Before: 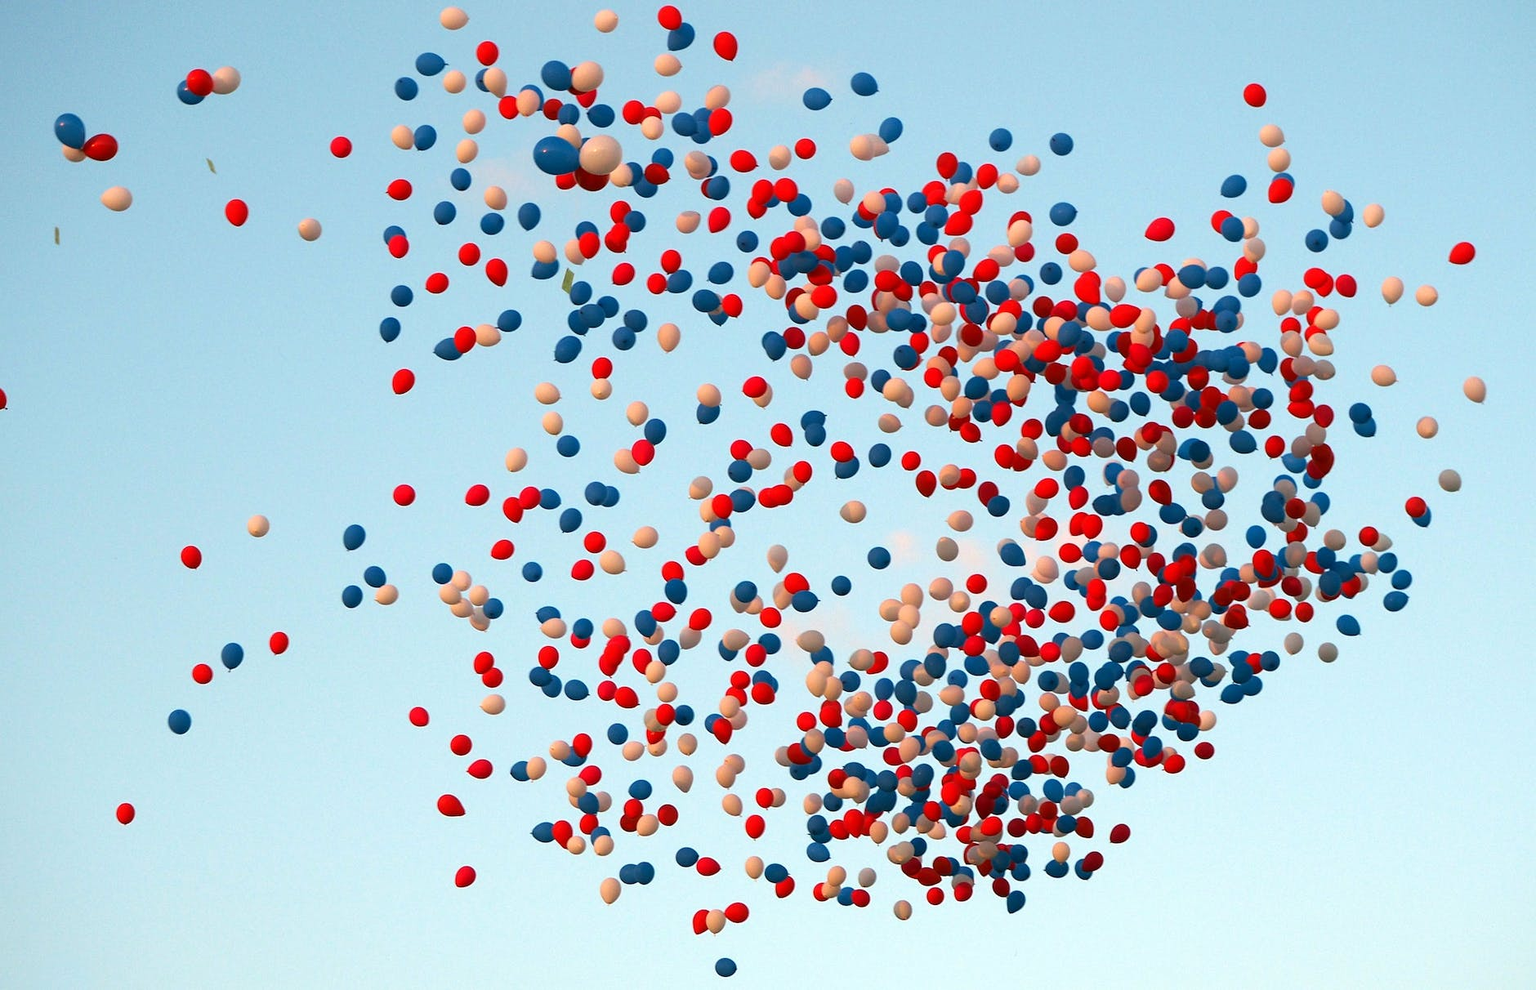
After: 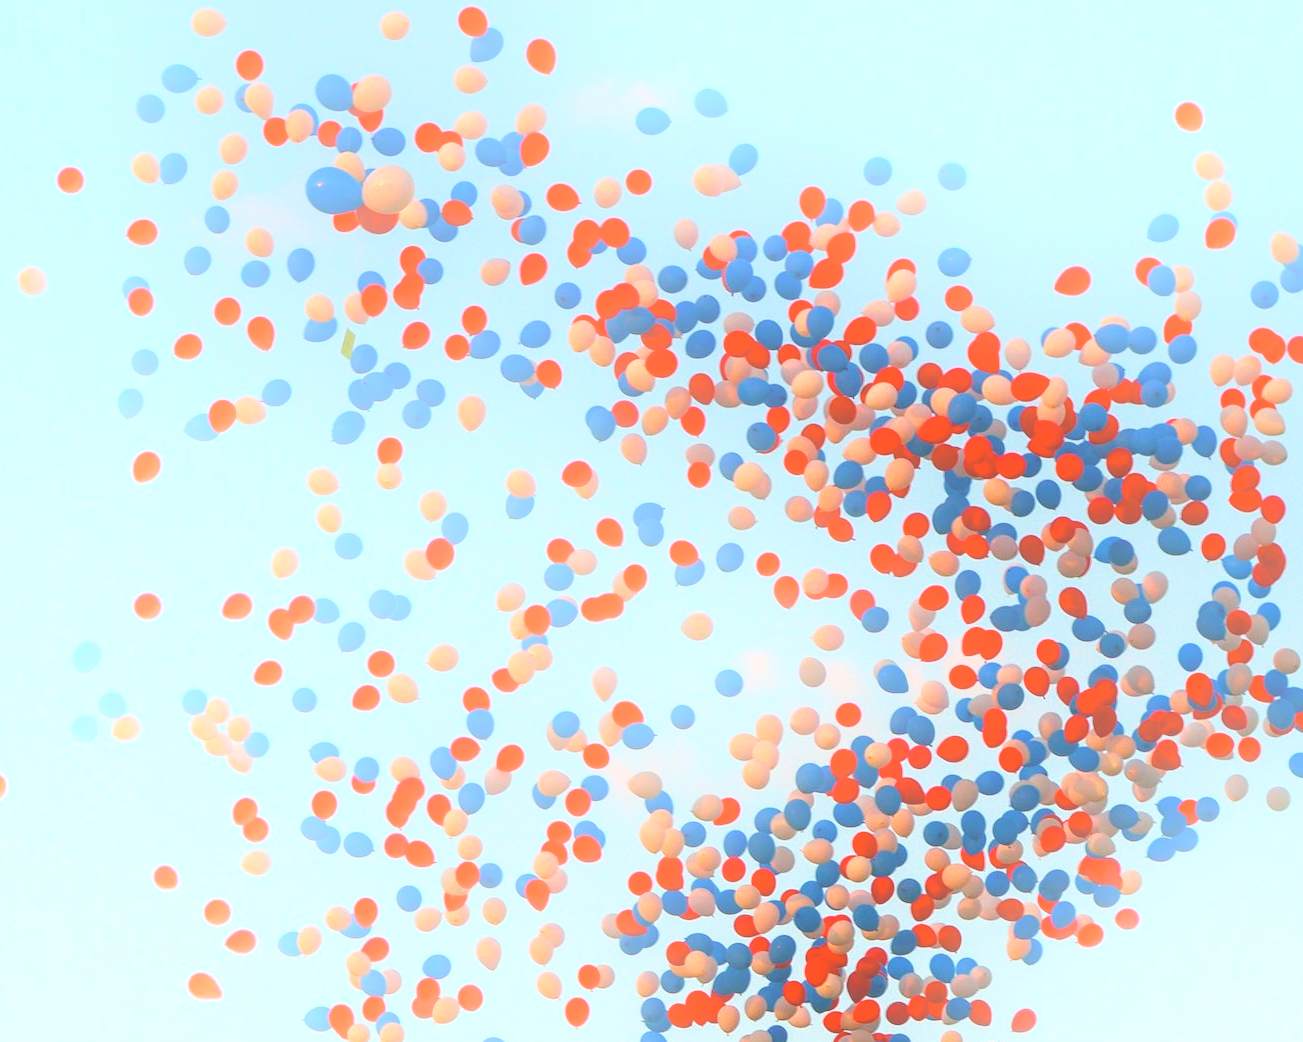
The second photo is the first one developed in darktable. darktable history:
local contrast: detail 110%
crop: left 18.479%, right 12.2%, bottom 13.971%
bloom: on, module defaults
color balance rgb: perceptual saturation grading › global saturation 20%, perceptual saturation grading › highlights -25%, perceptual saturation grading › shadows 25%
